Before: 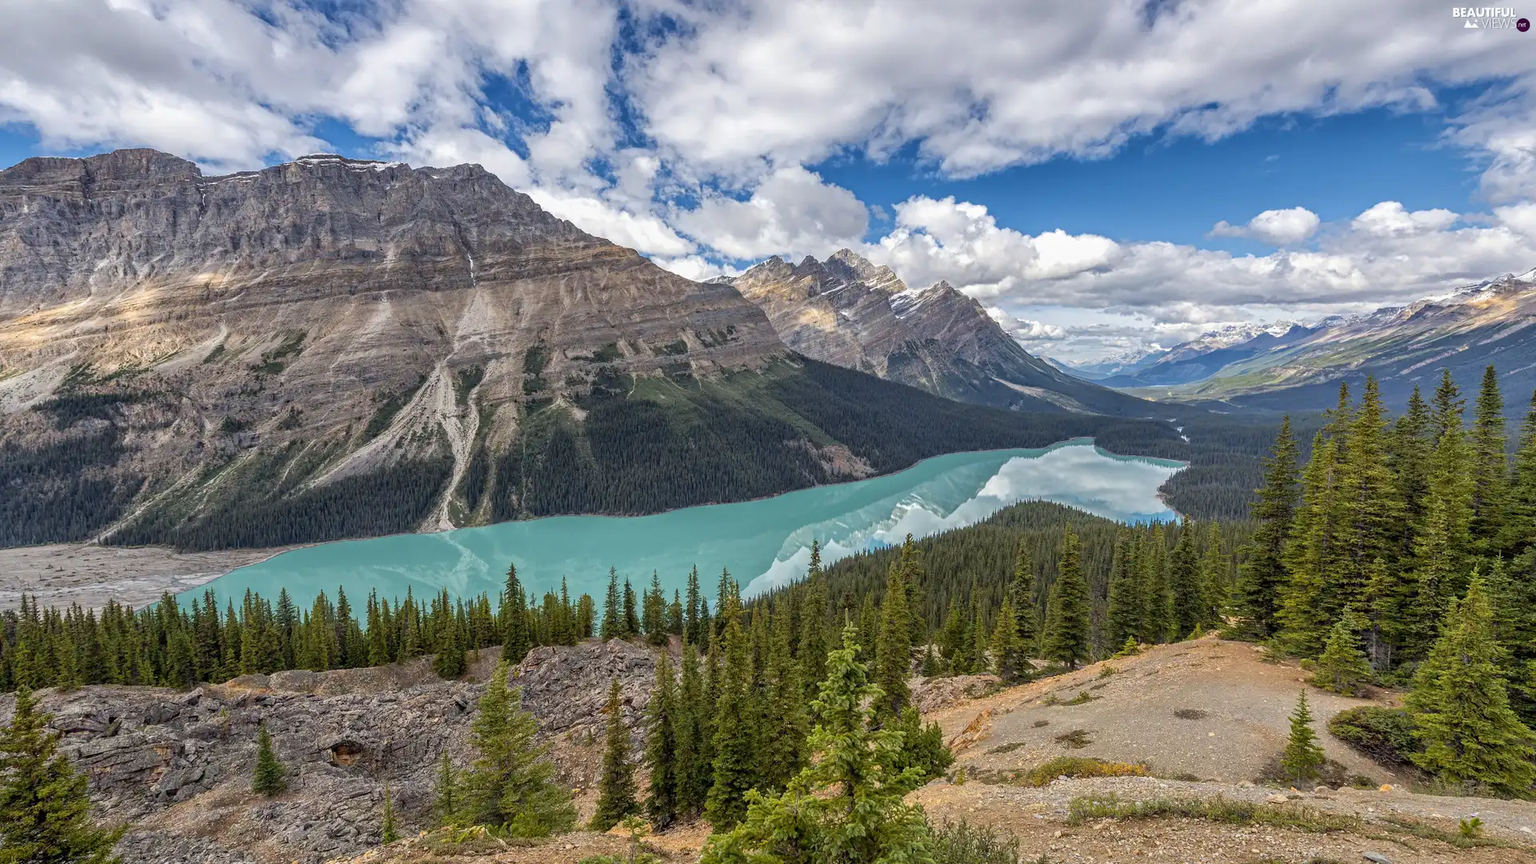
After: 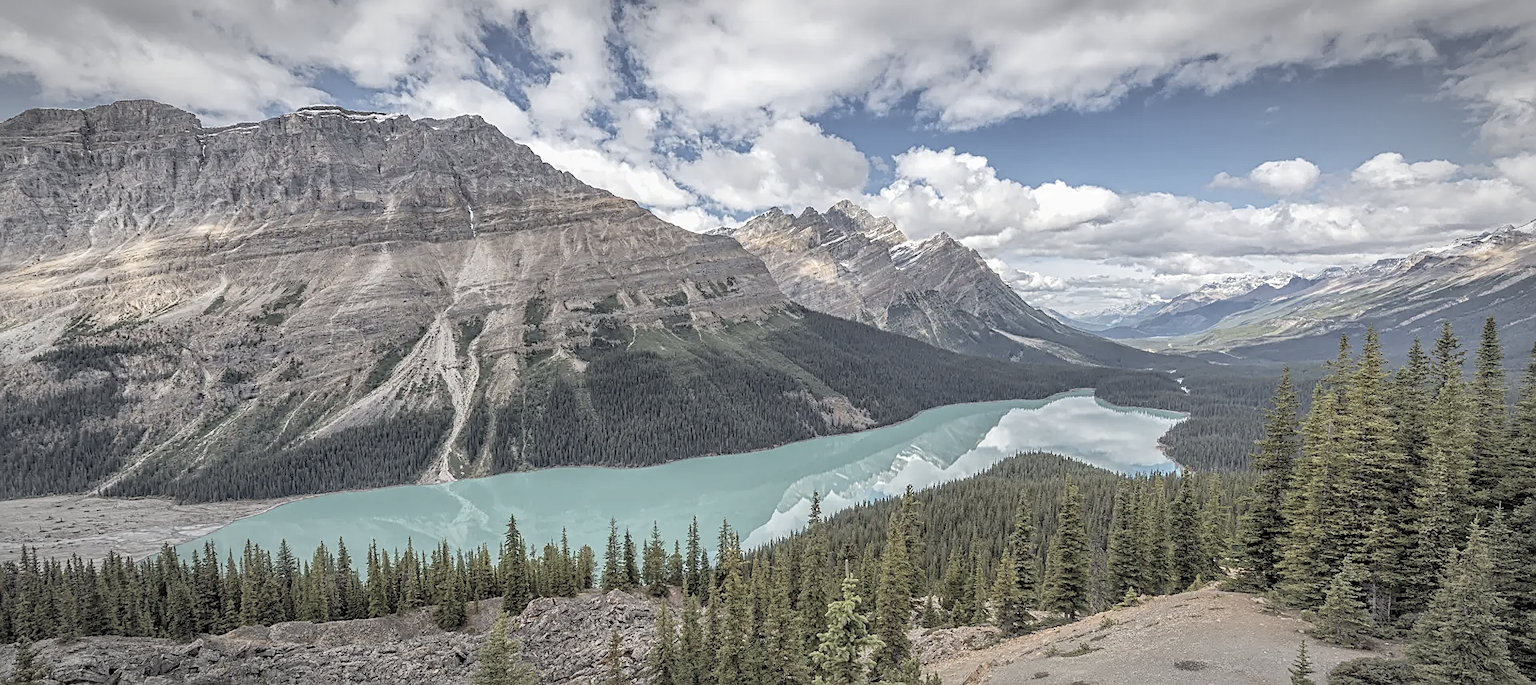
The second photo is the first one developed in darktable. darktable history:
vignetting: fall-off start 67.45%, fall-off radius 68.05%, brightness -0.343, automatic ratio true, dithering 8-bit output
sharpen: on, module defaults
crop and rotate: top 5.651%, bottom 14.905%
contrast brightness saturation: brightness 0.185, saturation -0.499
